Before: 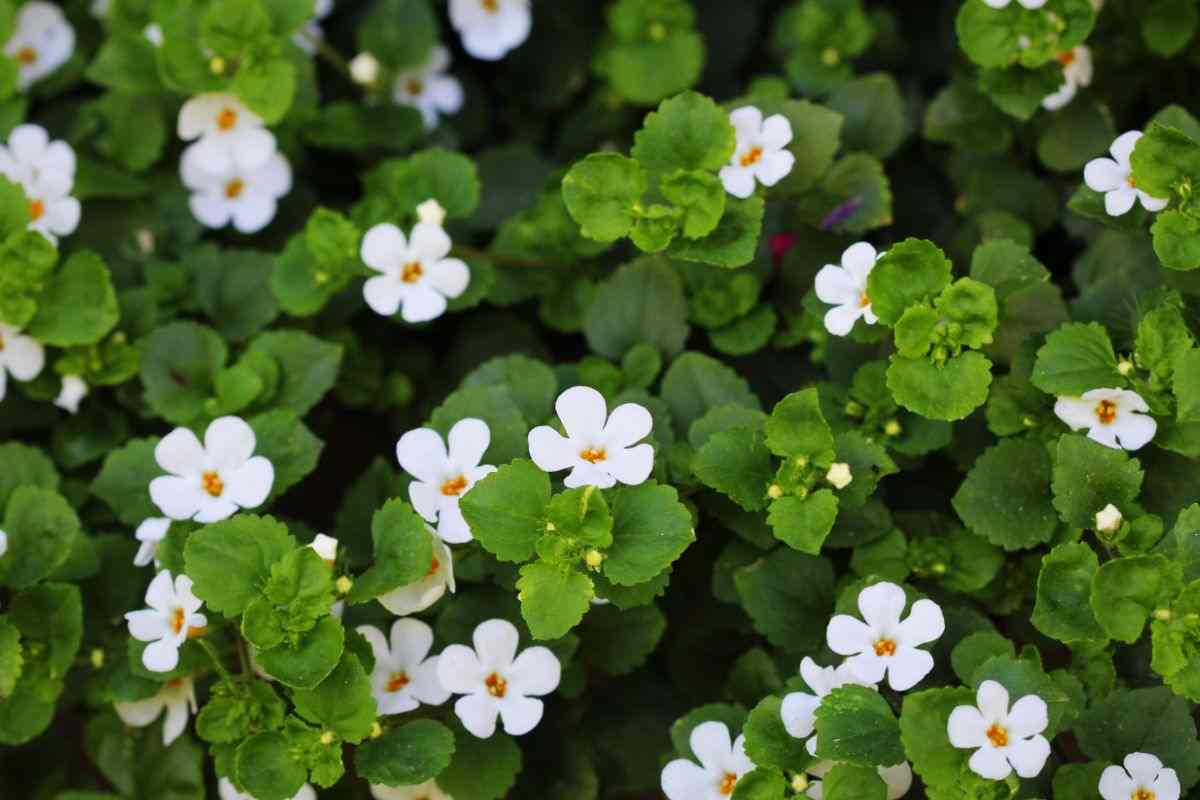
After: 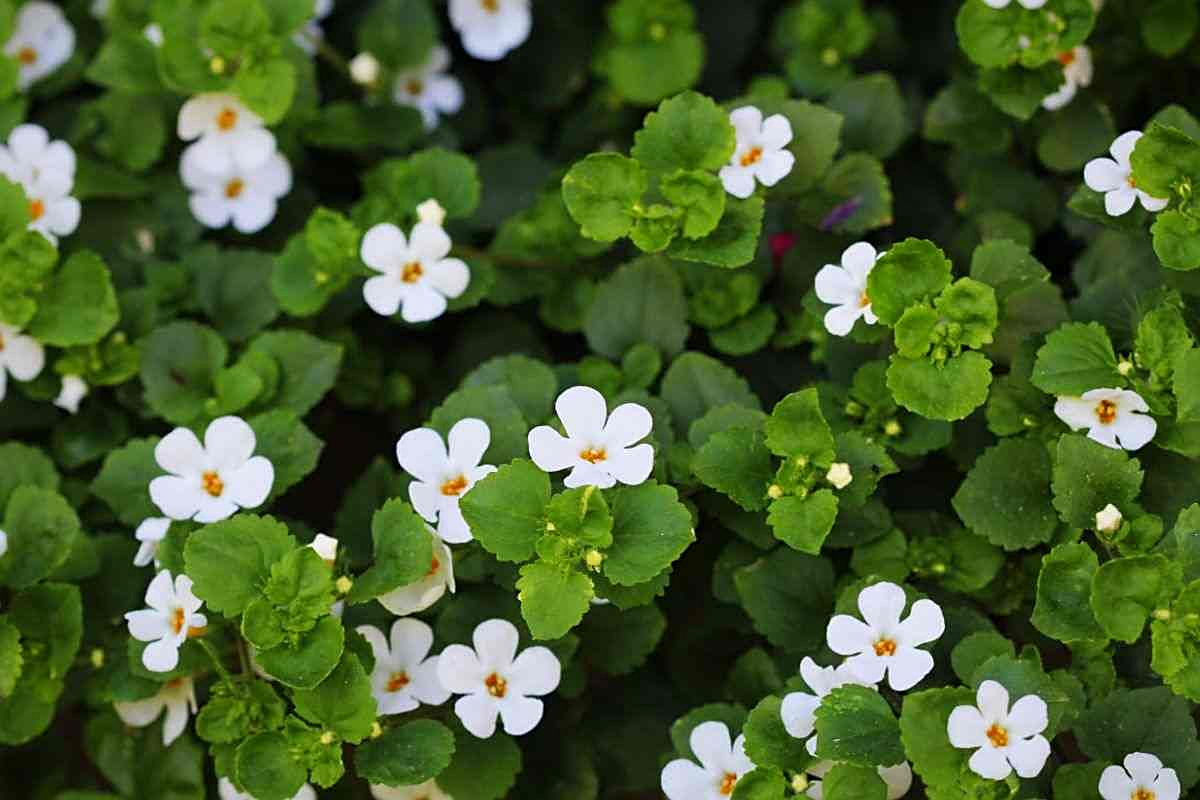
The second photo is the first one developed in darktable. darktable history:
exposure: exposure -0.004 EV, compensate exposure bias true, compensate highlight preservation false
shadows and highlights: shadows -24.66, highlights 49.39, soften with gaussian
sharpen: on, module defaults
